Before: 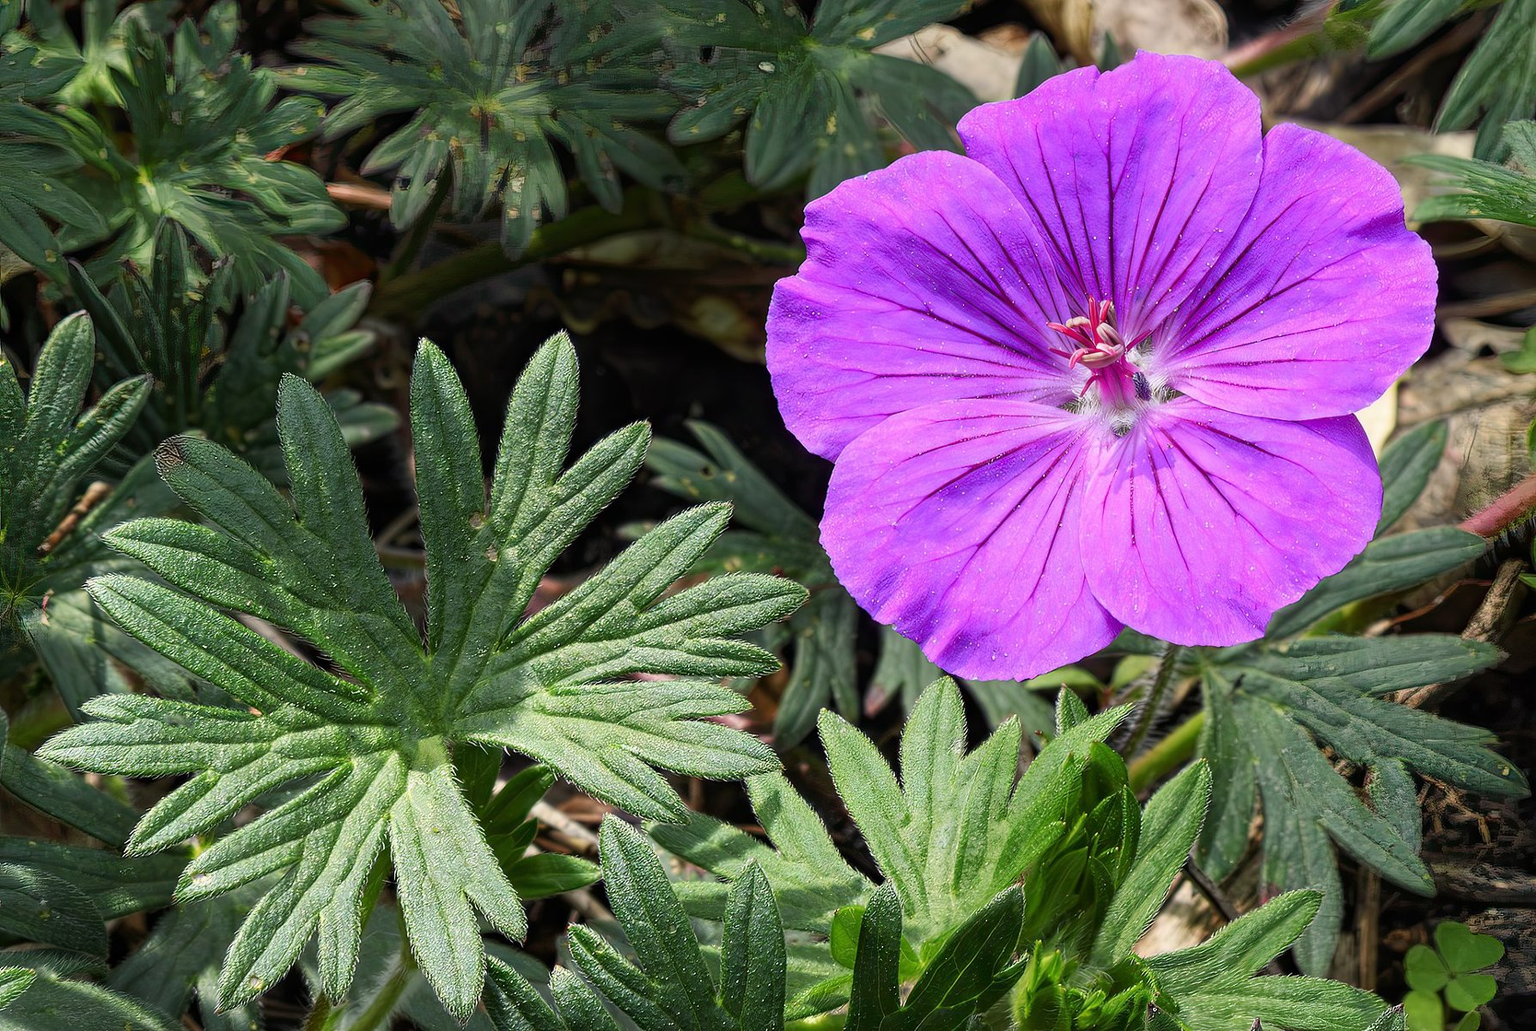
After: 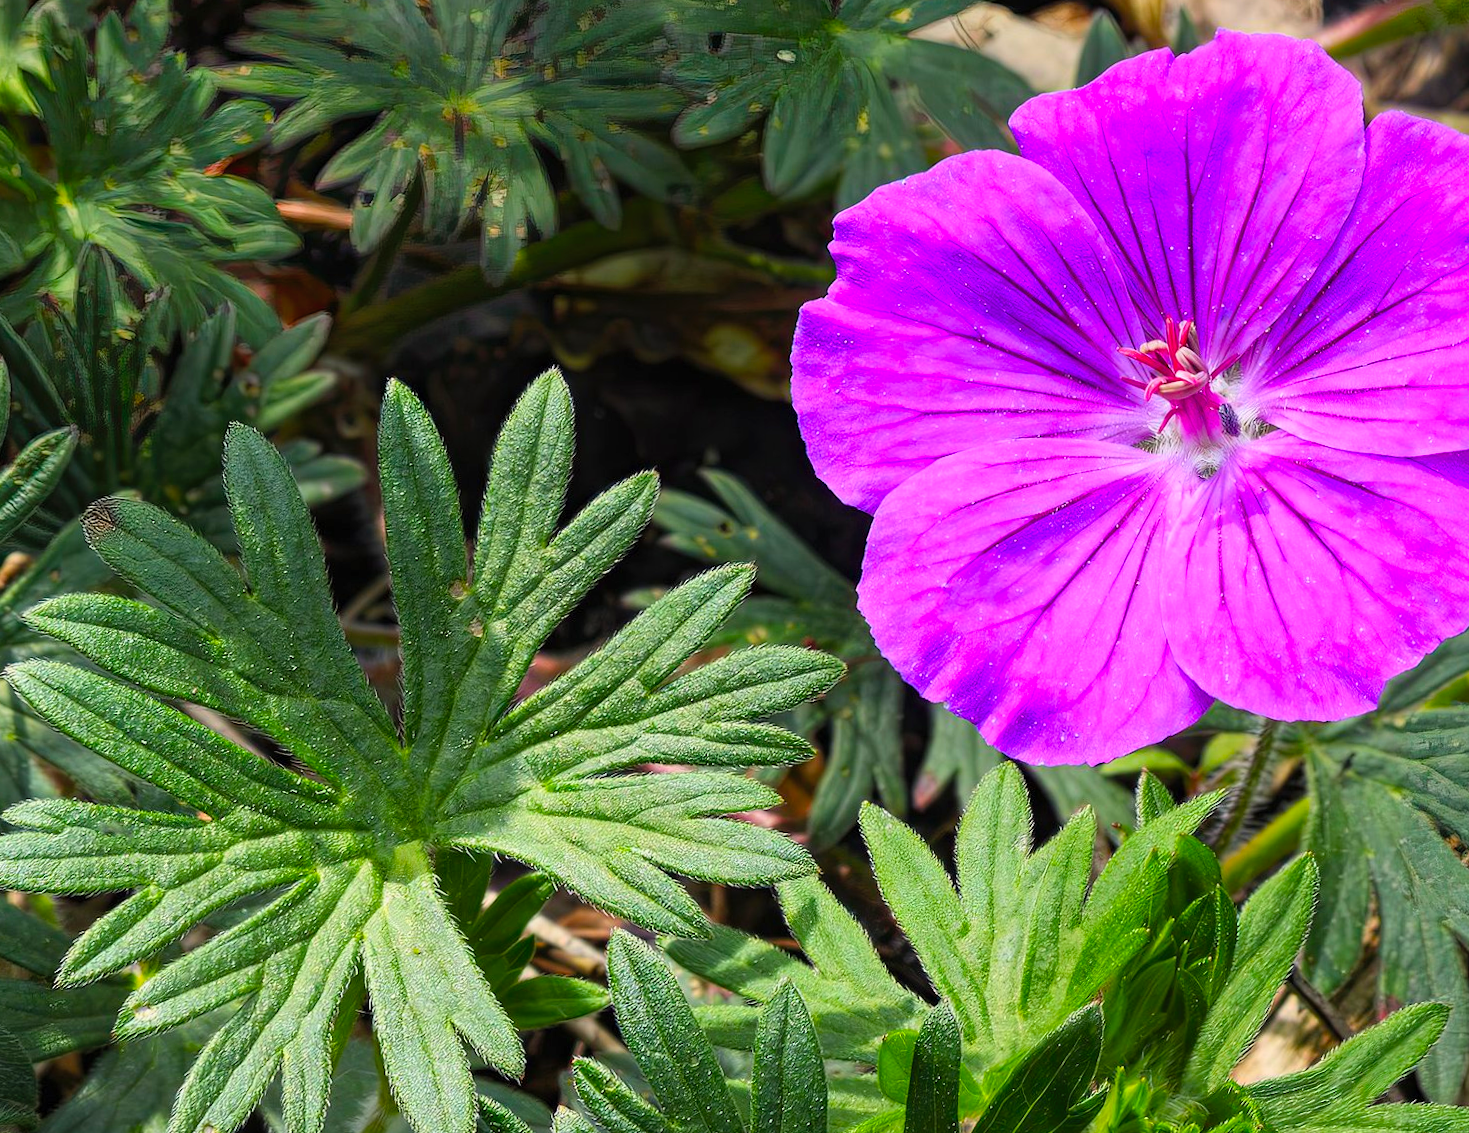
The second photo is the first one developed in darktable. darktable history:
contrast brightness saturation: contrast 0.07, brightness 0.08, saturation 0.18
crop and rotate: angle 1°, left 4.281%, top 0.642%, right 11.383%, bottom 2.486%
exposure: exposure -0.064 EV, compensate highlight preservation false
color balance rgb: perceptual saturation grading › global saturation 20%, global vibrance 20%
